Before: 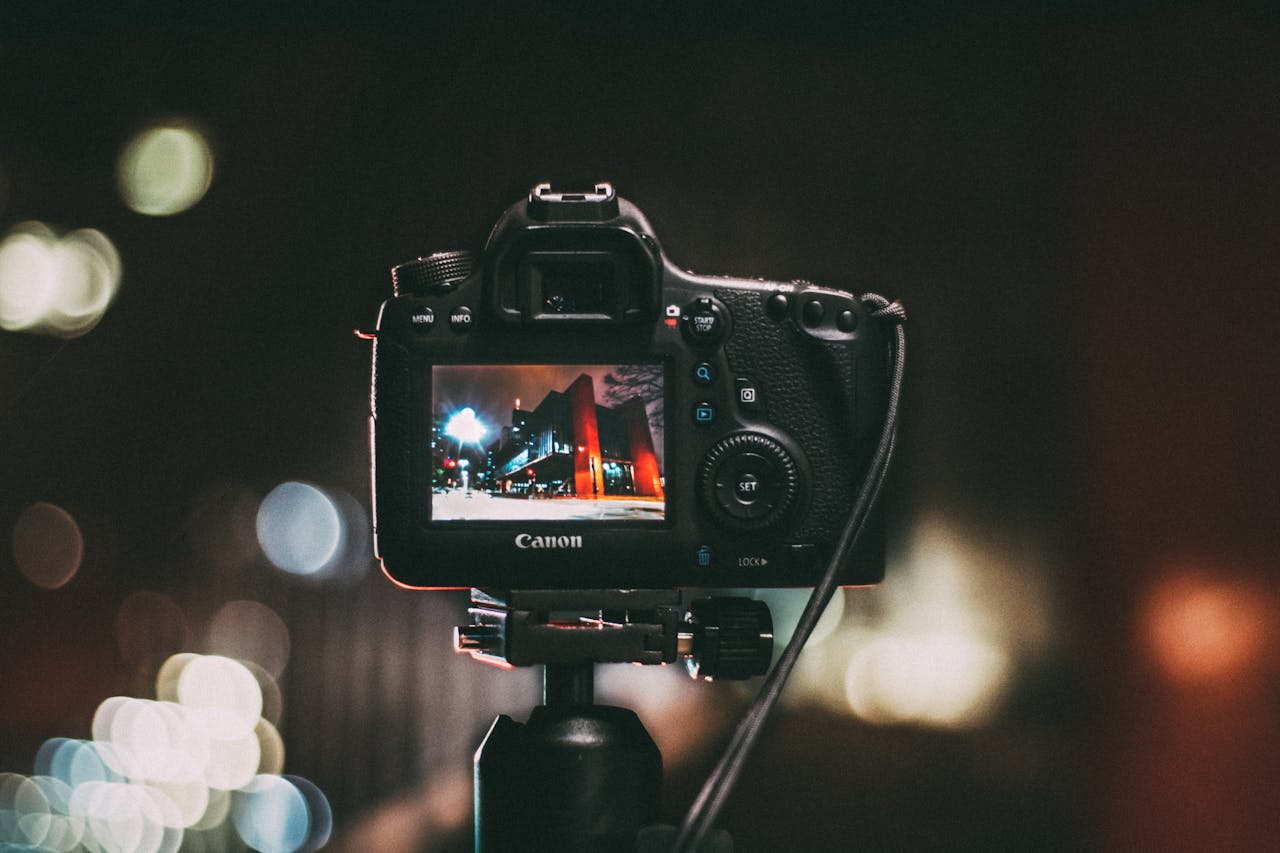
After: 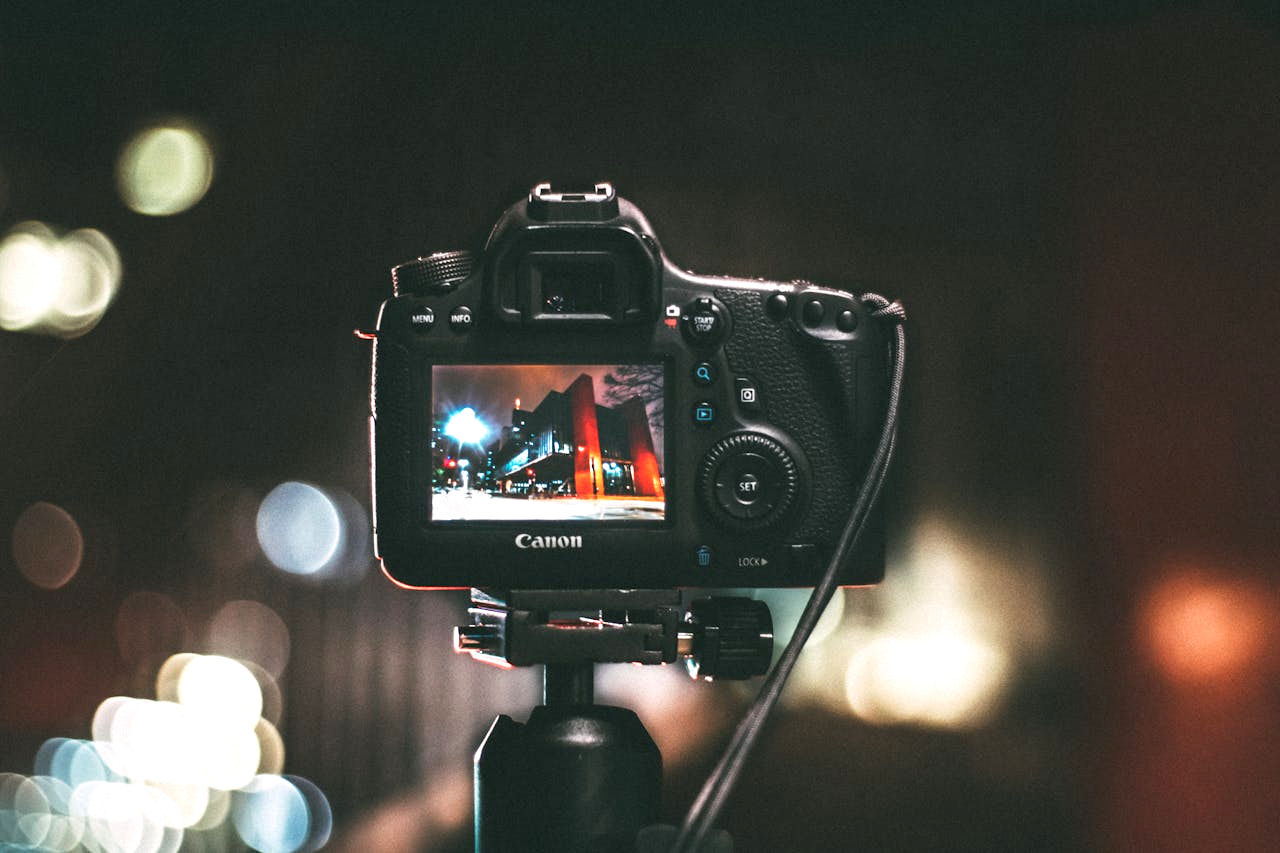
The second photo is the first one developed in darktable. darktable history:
exposure: exposure 0.6 EV, compensate highlight preservation false
tone equalizer: on, module defaults
